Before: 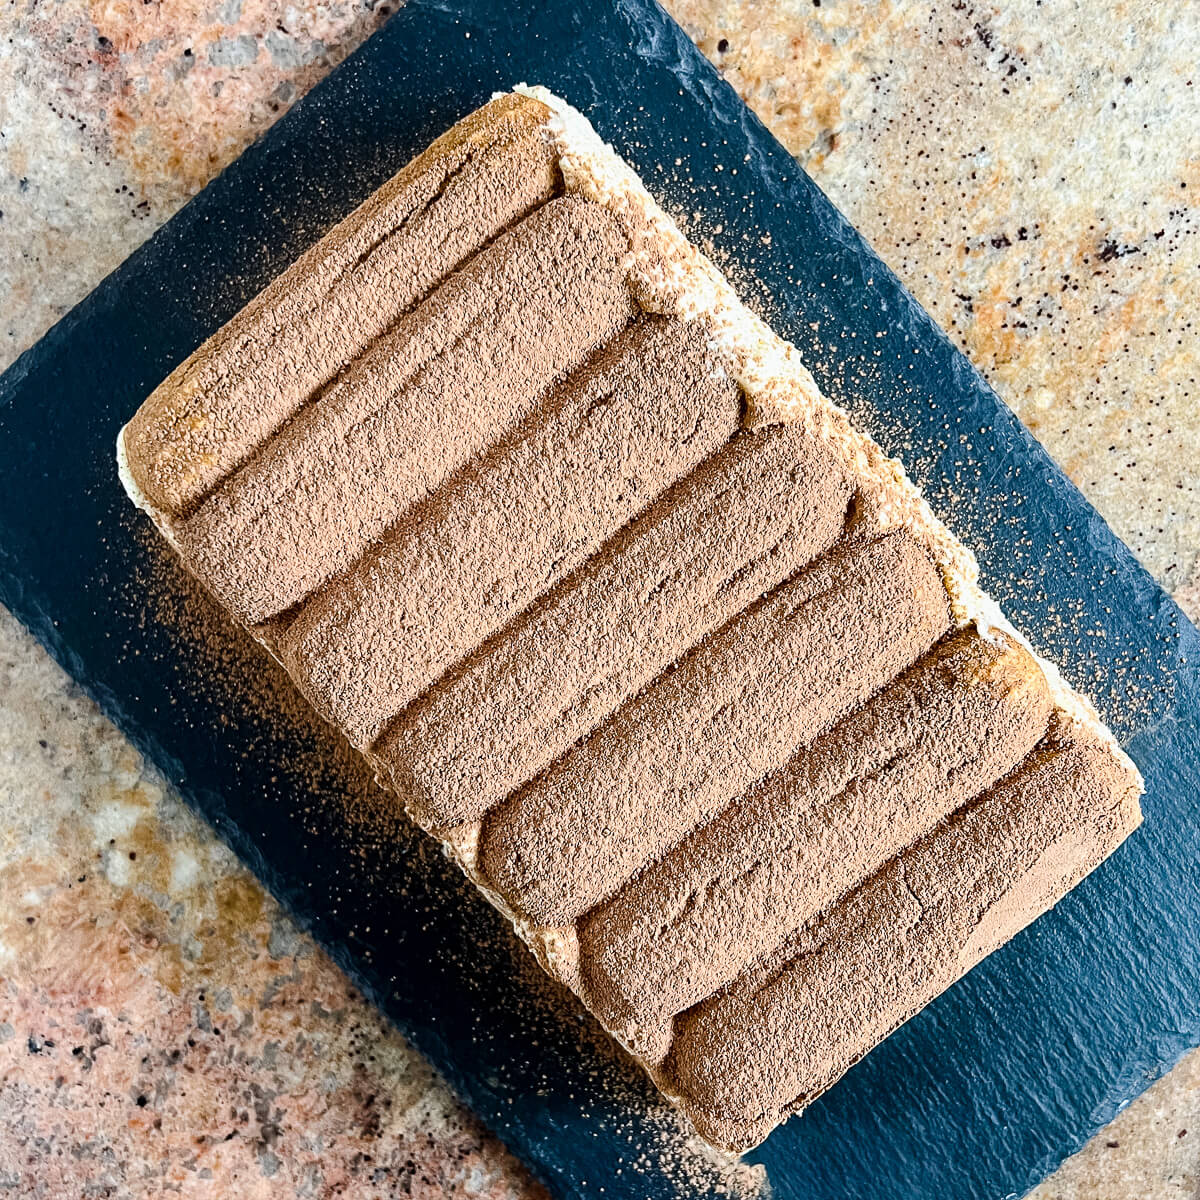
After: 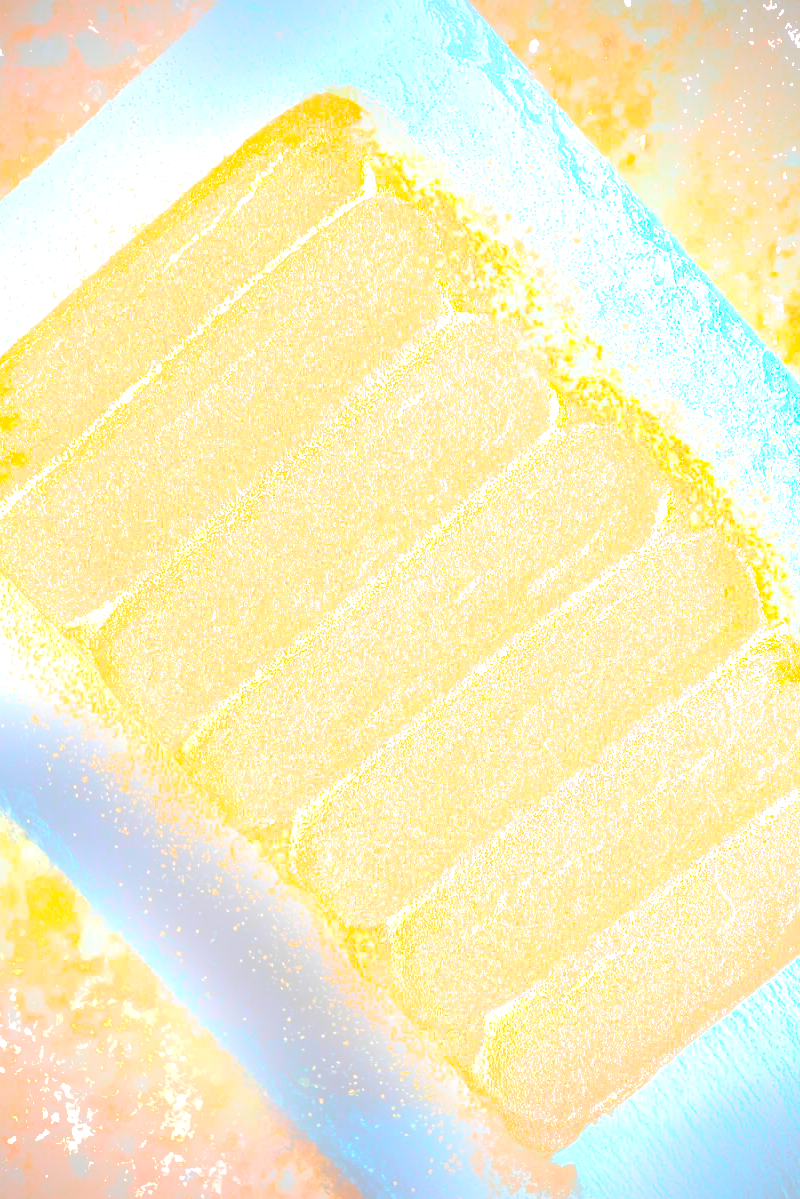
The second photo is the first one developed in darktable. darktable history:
crop and rotate: left 15.754%, right 17.579%
bloom: size 25%, threshold 5%, strength 90%
vignetting: fall-off start 74.49%, fall-off radius 65.9%, brightness -0.628, saturation -0.68
color balance rgb: perceptual saturation grading › global saturation 25%, perceptual brilliance grading › global brilliance 35%, perceptual brilliance grading › highlights 50%, perceptual brilliance grading › mid-tones 60%, perceptual brilliance grading › shadows 35%, global vibrance 20%
shadows and highlights: radius 125.46, shadows 30.51, highlights -30.51, low approximation 0.01, soften with gaussian
